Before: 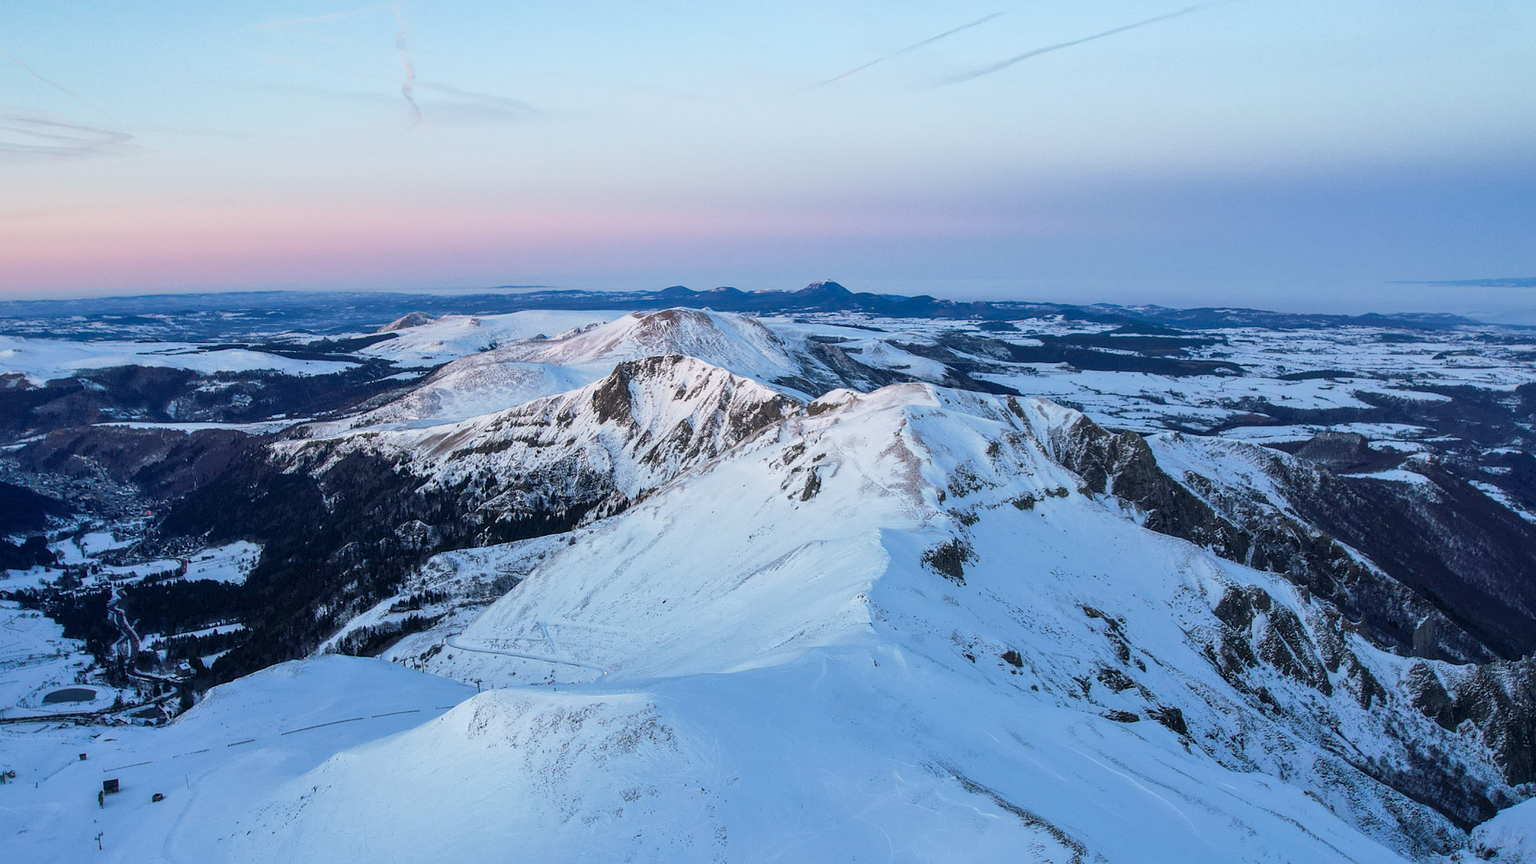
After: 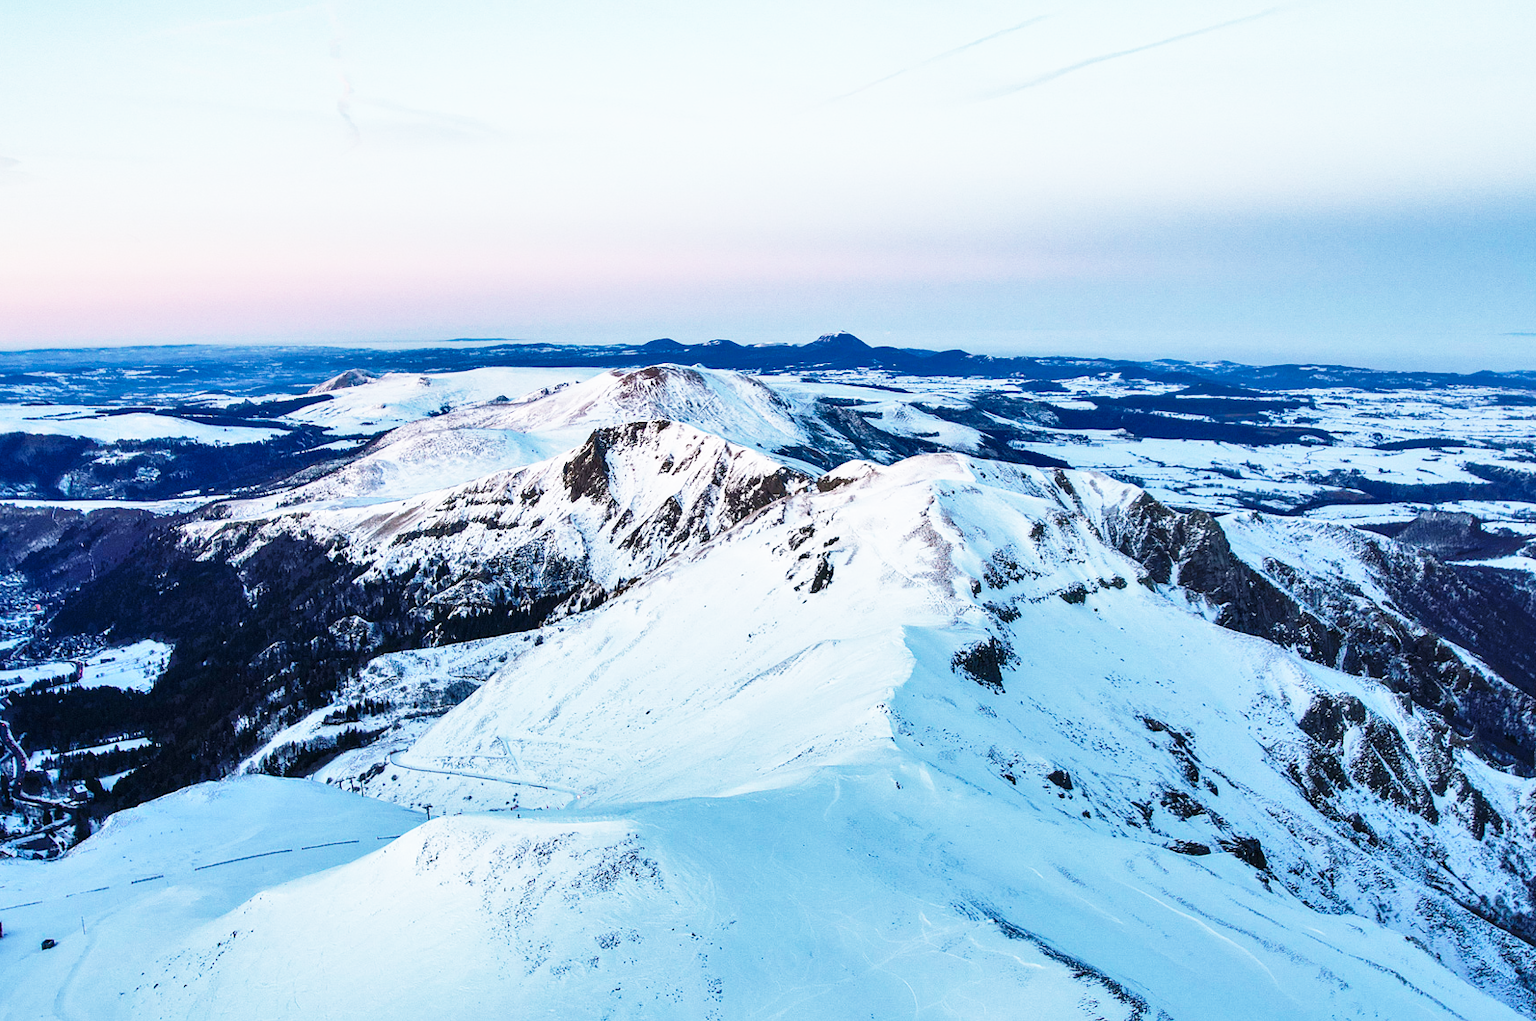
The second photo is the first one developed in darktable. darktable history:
crop: left 7.662%, right 7.821%
shadows and highlights: soften with gaussian
base curve: curves: ch0 [(0, 0) (0.026, 0.03) (0.109, 0.232) (0.351, 0.748) (0.669, 0.968) (1, 1)], preserve colors none
